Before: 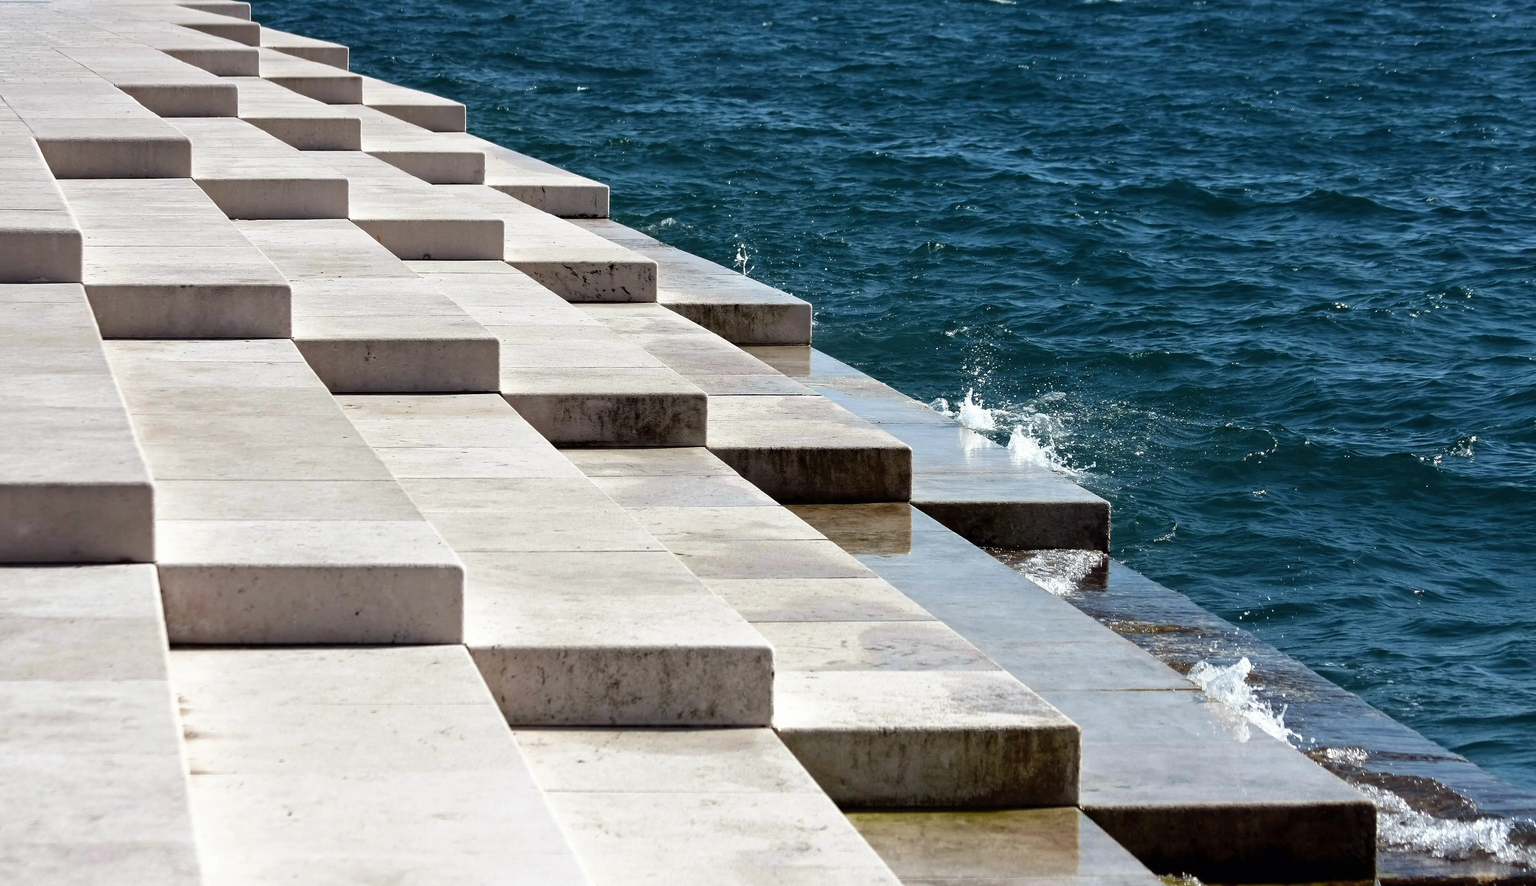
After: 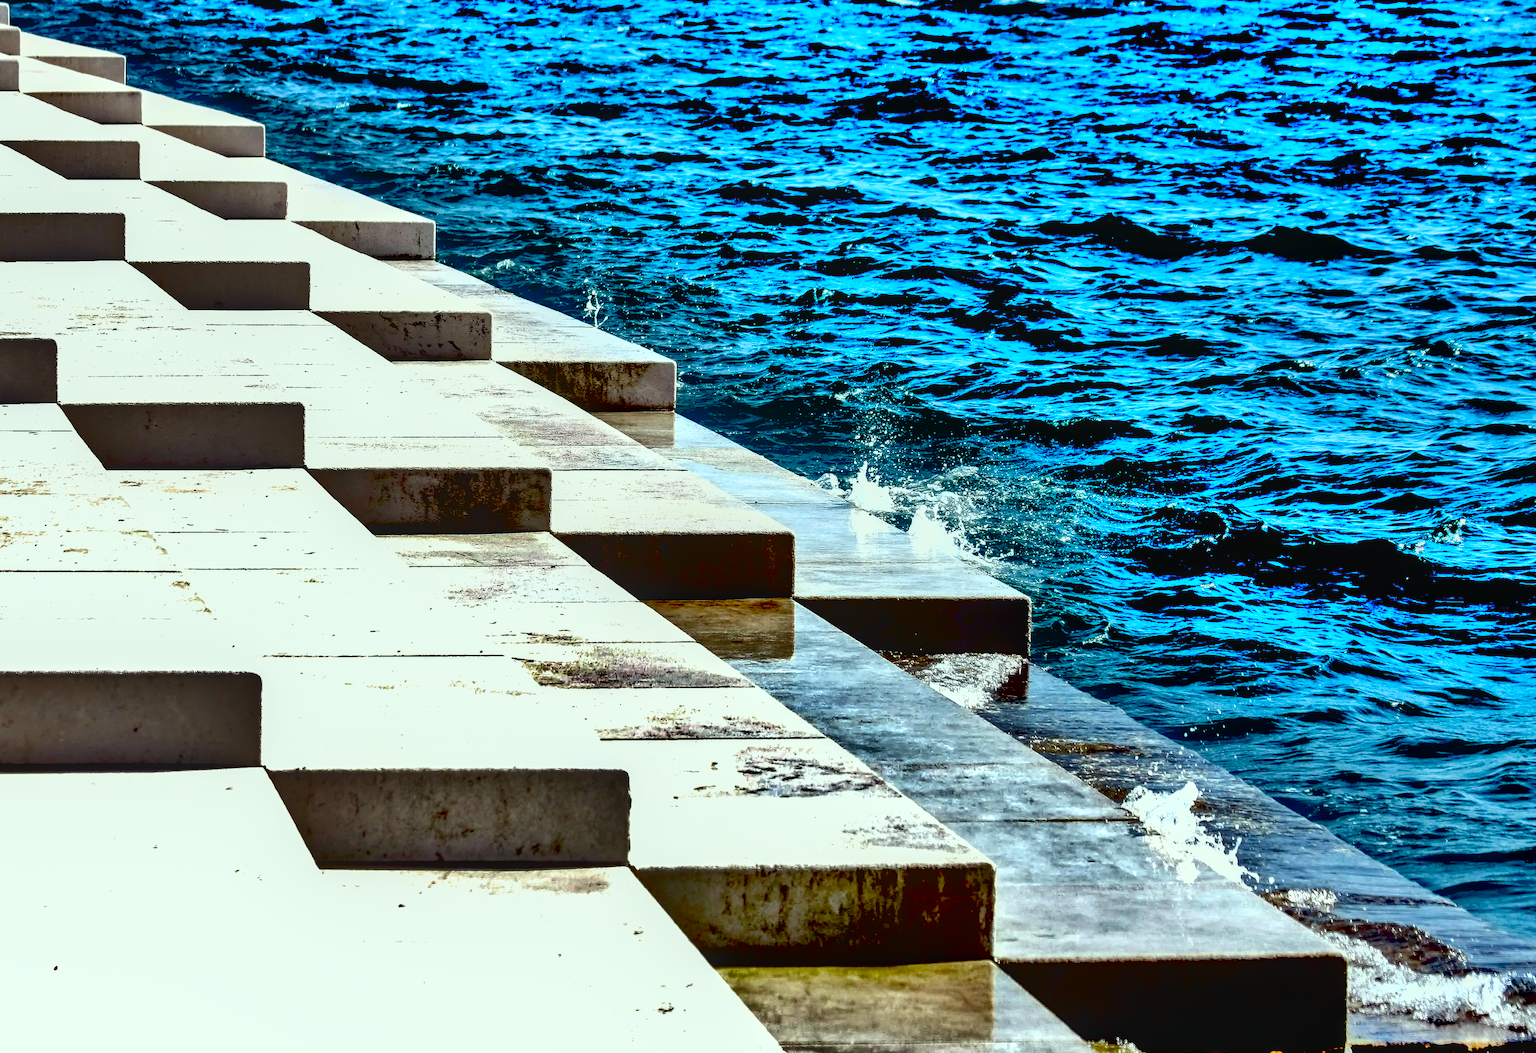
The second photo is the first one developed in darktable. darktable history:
crop: left 15.842%
shadows and highlights: radius 123.72, shadows 99.13, white point adjustment -3.01, highlights -98.8, soften with gaussian
local contrast: on, module defaults
color correction: highlights a* -8.59, highlights b* 3.26
exposure: black level correction 0.036, exposure 0.91 EV, compensate highlight preservation false
